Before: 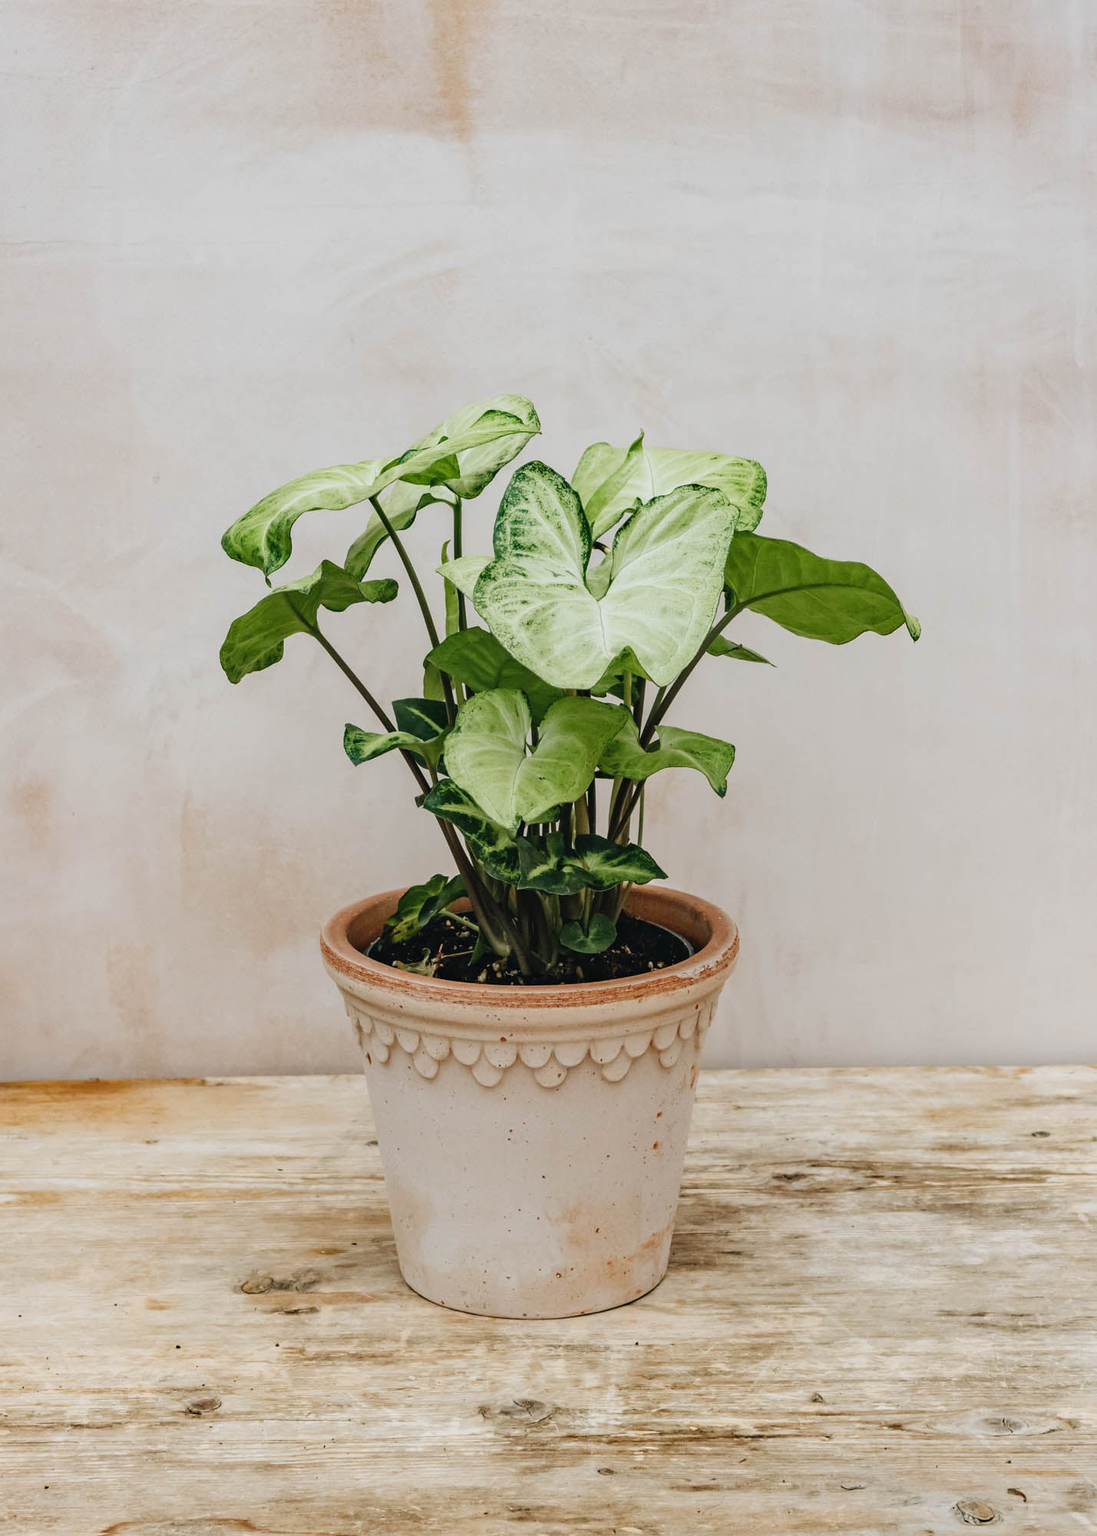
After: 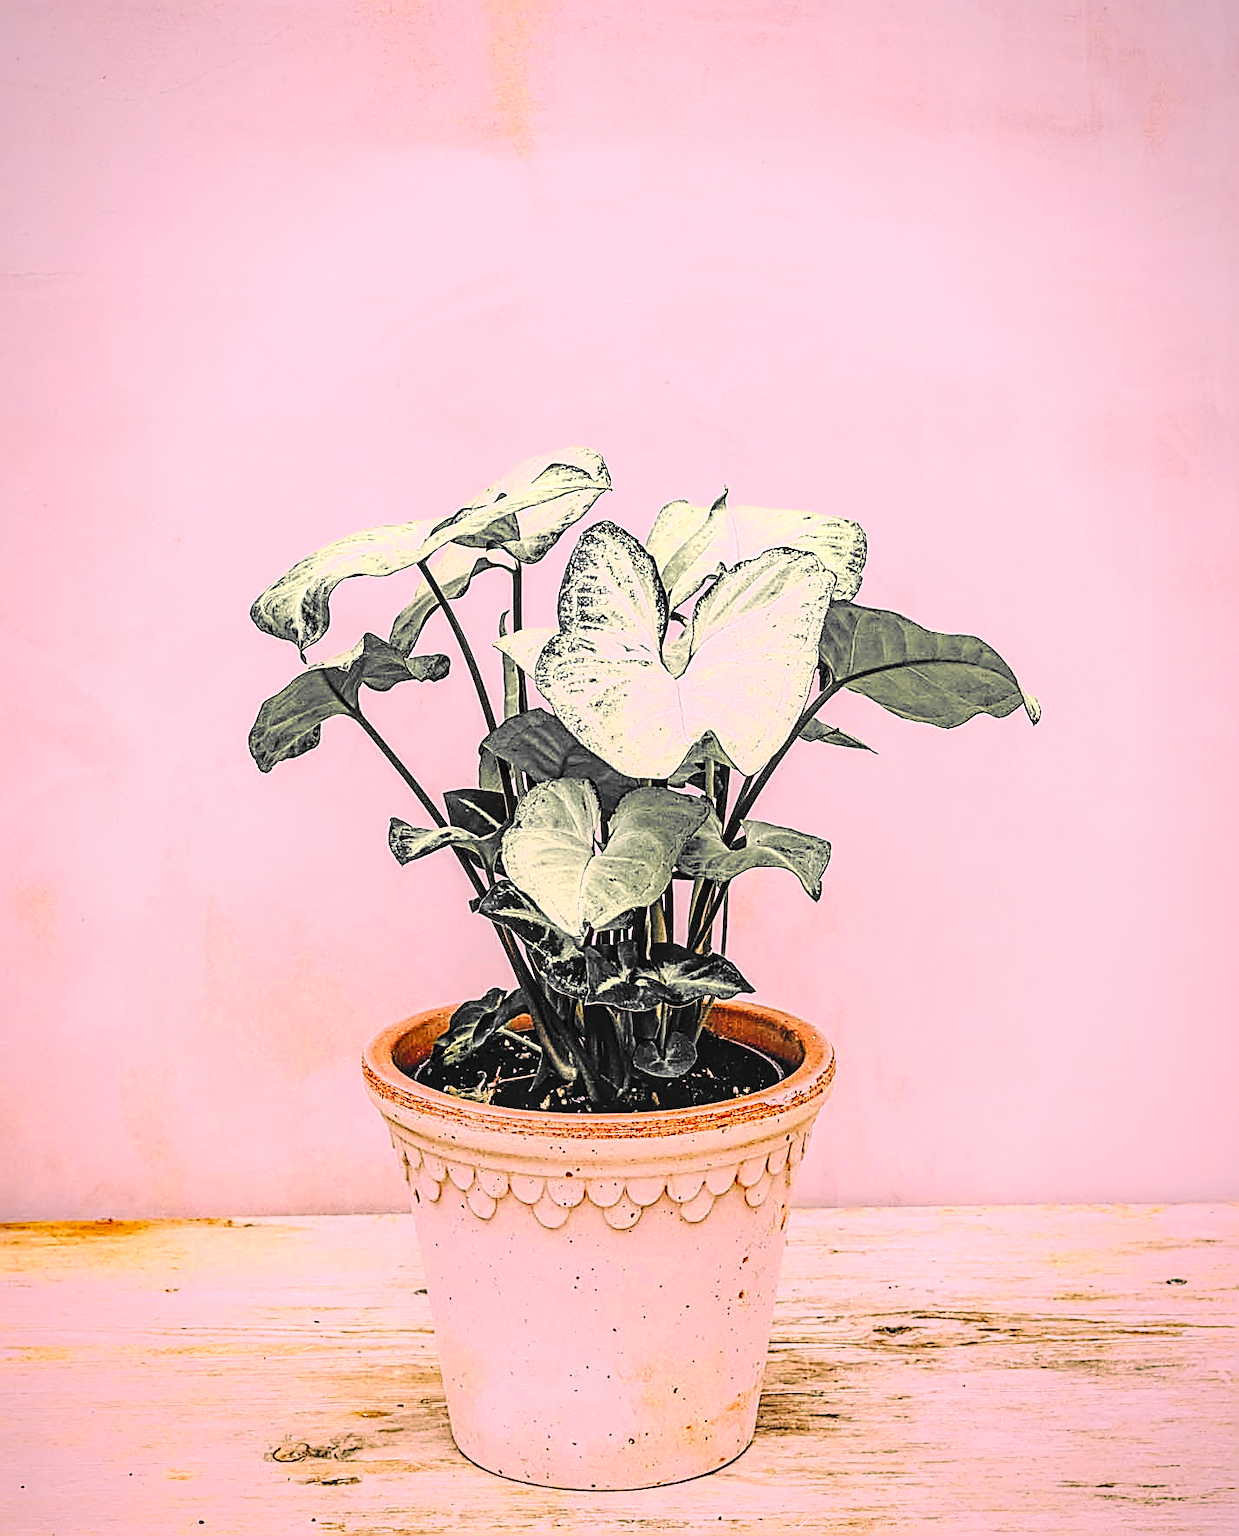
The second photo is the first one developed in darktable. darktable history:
color zones: curves: ch0 [(0, 0.447) (0.184, 0.543) (0.323, 0.476) (0.429, 0.445) (0.571, 0.443) (0.714, 0.451) (0.857, 0.452) (1, 0.447)]; ch1 [(0, 0.464) (0.176, 0.46) (0.287, 0.177) (0.429, 0.002) (0.571, 0) (0.714, 0) (0.857, 0) (1, 0.464)], mix 20%
color correction: highlights a* 17.03, highlights b* 0.205, shadows a* -15.38, shadows b* -14.56, saturation 1.5
sharpen: amount 2
local contrast: on, module defaults
base curve: curves: ch0 [(0, 0) (0.036, 0.025) (0.121, 0.166) (0.206, 0.329) (0.605, 0.79) (1, 1)], preserve colors none
exposure: black level correction 0.001, exposure 0.5 EV, compensate exposure bias true, compensate highlight preservation false
vignetting: fall-off start 80.87%, fall-off radius 61.59%, brightness -0.384, saturation 0.007, center (0, 0.007), automatic ratio true, width/height ratio 1.418
crop and rotate: top 0%, bottom 11.49%
